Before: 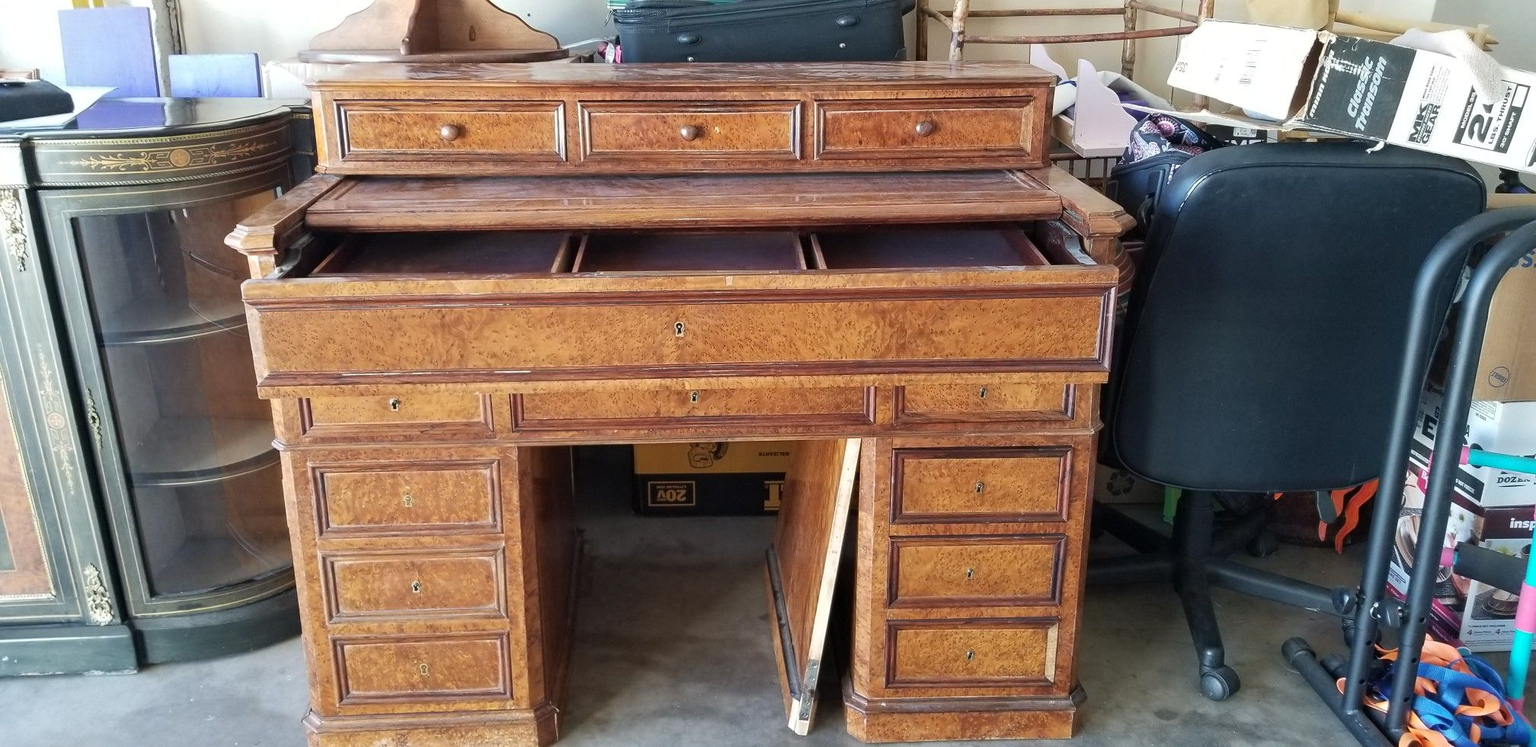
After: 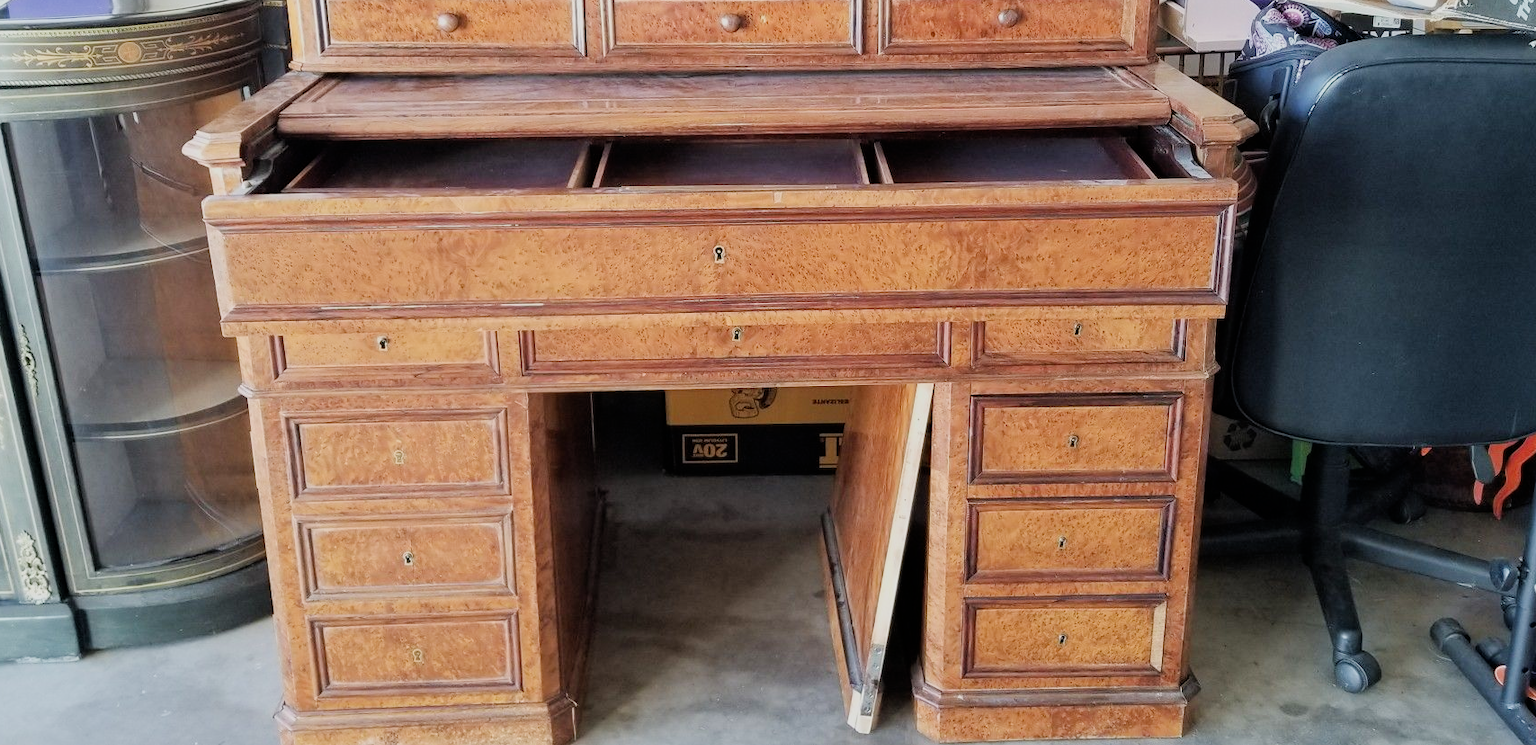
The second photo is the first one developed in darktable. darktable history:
crop and rotate: left 4.578%, top 15.322%, right 10.699%
filmic rgb: black relative exposure -7.15 EV, white relative exposure 5.34 EV, threshold 5.96 EV, hardness 3.02, iterations of high-quality reconstruction 0, enable highlight reconstruction true
exposure: black level correction 0, exposure 0.5 EV, compensate highlight preservation false
